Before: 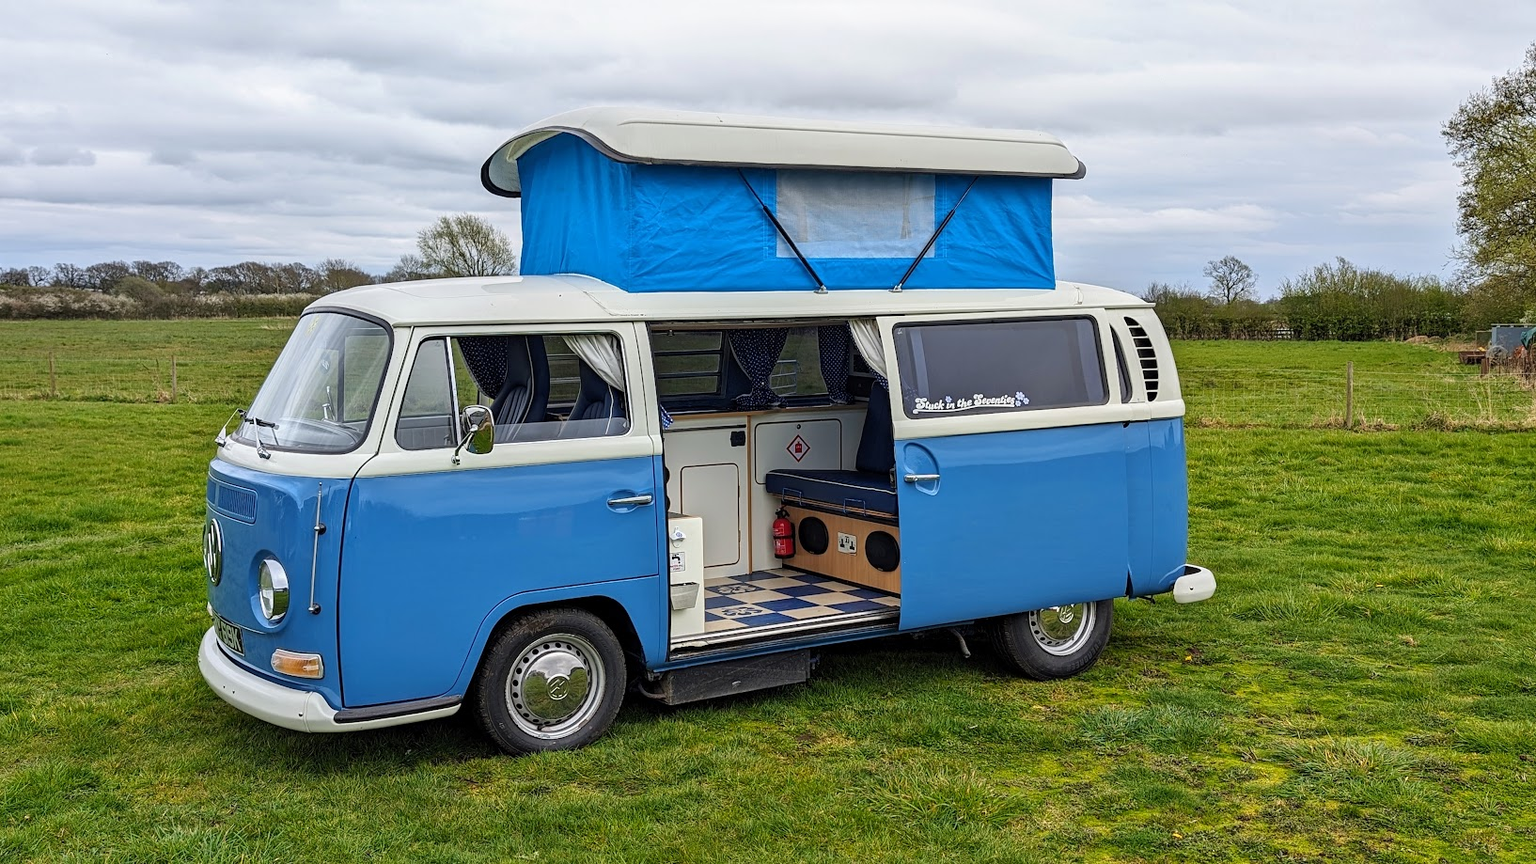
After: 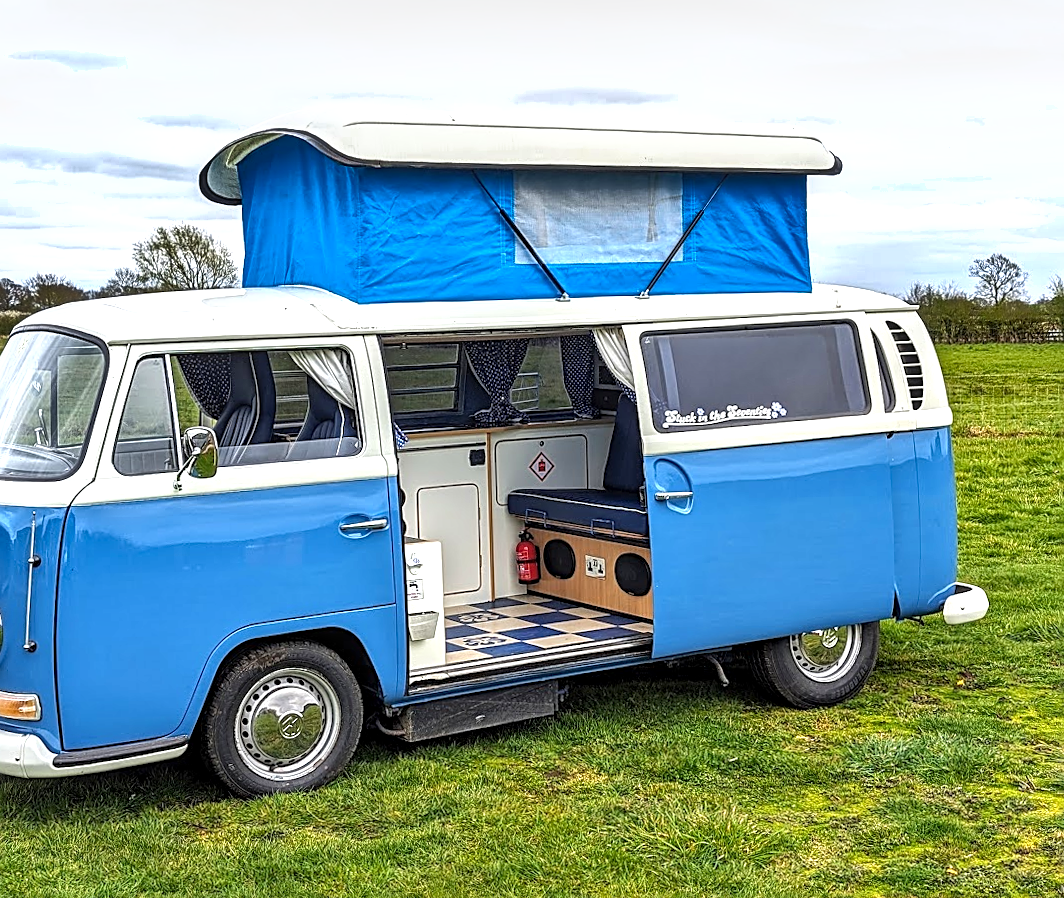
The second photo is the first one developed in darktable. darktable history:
crop and rotate: left 18.442%, right 15.508%
exposure: exposure 0.77 EV, compensate highlight preservation false
local contrast: on, module defaults
rotate and perspective: rotation -1°, crop left 0.011, crop right 0.989, crop top 0.025, crop bottom 0.975
sharpen: on, module defaults
shadows and highlights: soften with gaussian
